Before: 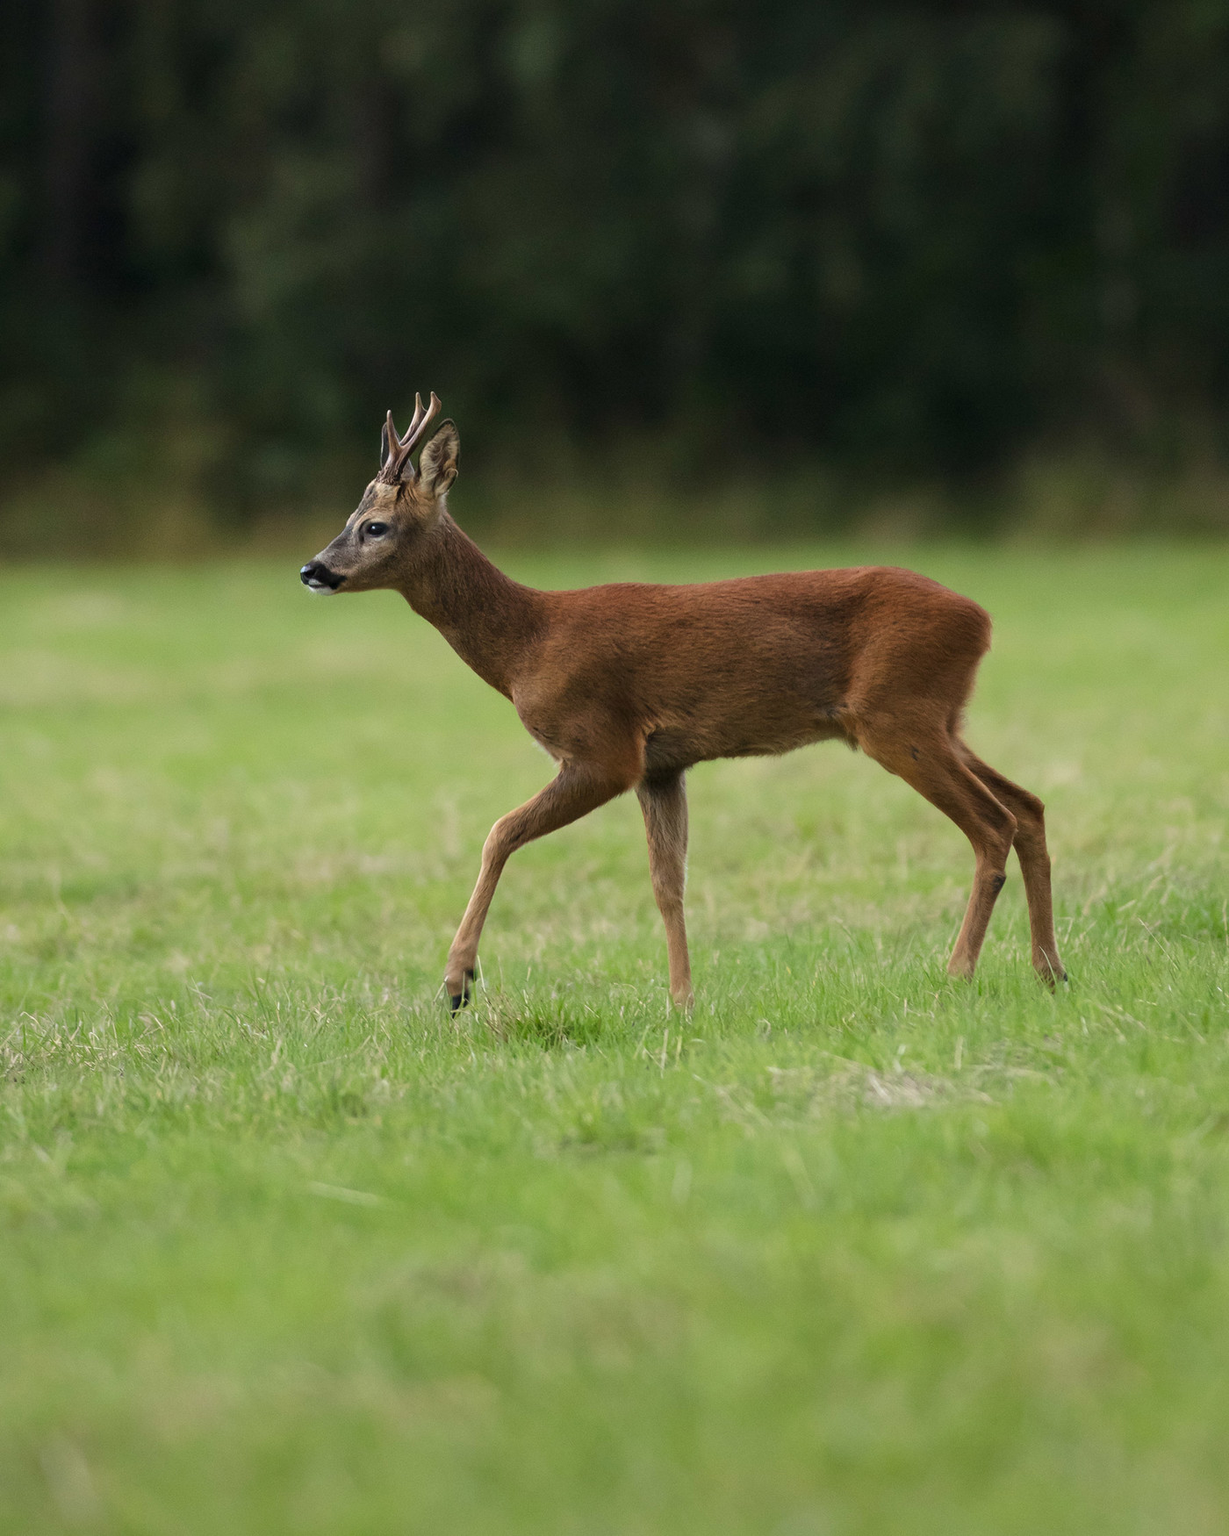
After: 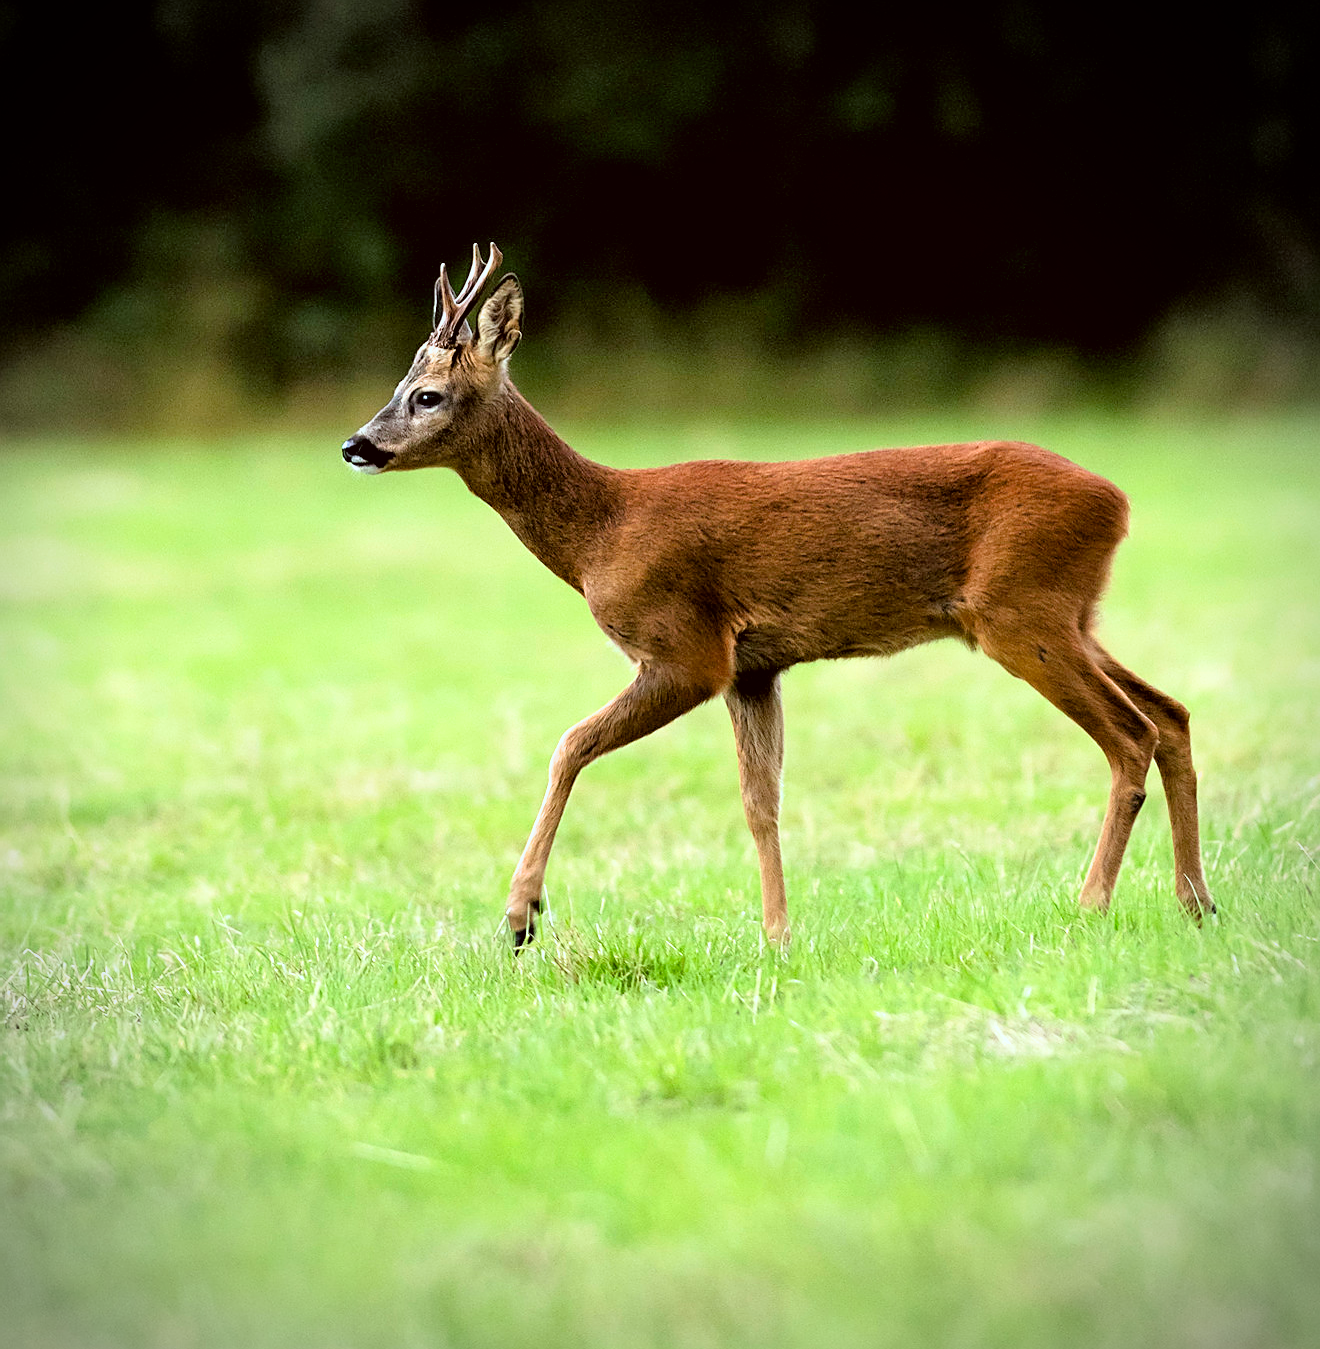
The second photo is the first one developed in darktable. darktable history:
crop and rotate: angle 0.03°, top 11.643%, right 5.651%, bottom 11.189%
color correction: highlights a* -3.28, highlights b* -6.24, shadows a* 3.1, shadows b* 5.19
filmic rgb: black relative exposure -4.93 EV, white relative exposure 2.84 EV, hardness 3.72
color zones: curves: ch0 [(0, 0.613) (0.01, 0.613) (0.245, 0.448) (0.498, 0.529) (0.642, 0.665) (0.879, 0.777) (0.99, 0.613)]; ch1 [(0, 0) (0.143, 0) (0.286, 0) (0.429, 0) (0.571, 0) (0.714, 0) (0.857, 0)], mix -121.96%
vignetting: on, module defaults
exposure: black level correction 0.008, exposure 0.979 EV, compensate highlight preservation false
sharpen: on, module defaults
